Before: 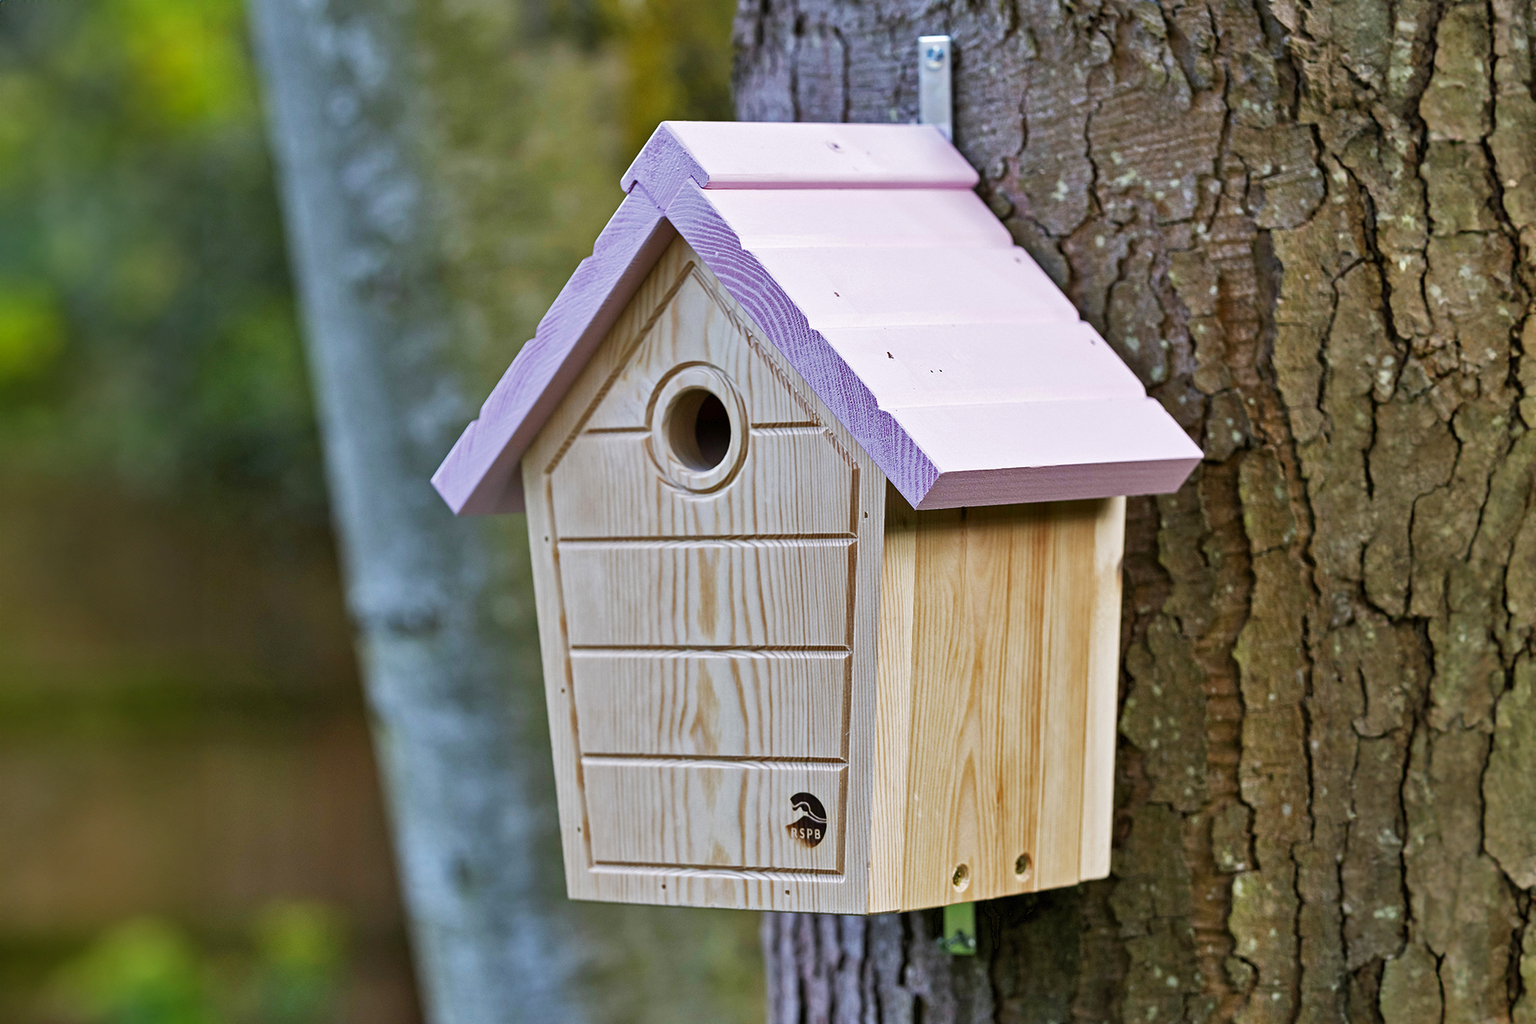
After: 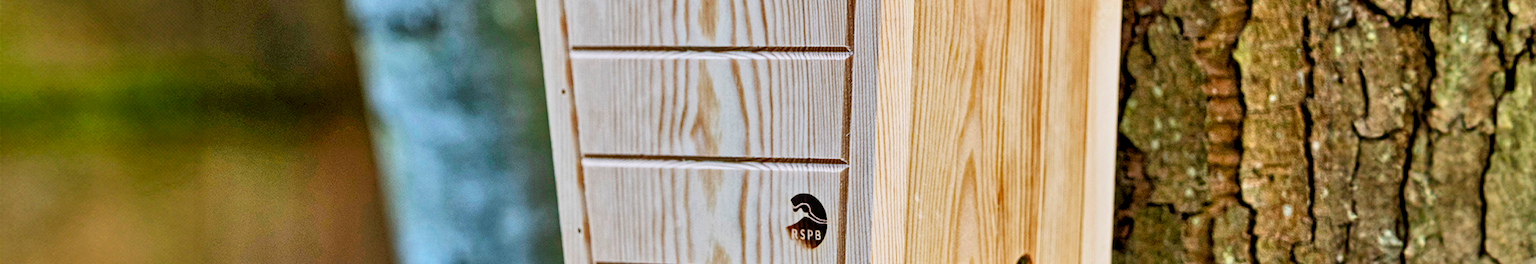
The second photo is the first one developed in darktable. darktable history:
crop and rotate: top 58.533%, bottom 15.535%
tone equalizer: -7 EV 0.145 EV, -6 EV 0.576 EV, -5 EV 1.12 EV, -4 EV 1.32 EV, -3 EV 1.15 EV, -2 EV 0.6 EV, -1 EV 0.158 EV
filmic rgb: black relative exposure -8 EV, white relative exposure 4.01 EV, hardness 4.18, contrast 1.359, color science v6 (2022)
local contrast: highlights 94%, shadows 87%, detail 160%, midtone range 0.2
contrast brightness saturation: contrast 0.126, brightness -0.055, saturation 0.159
